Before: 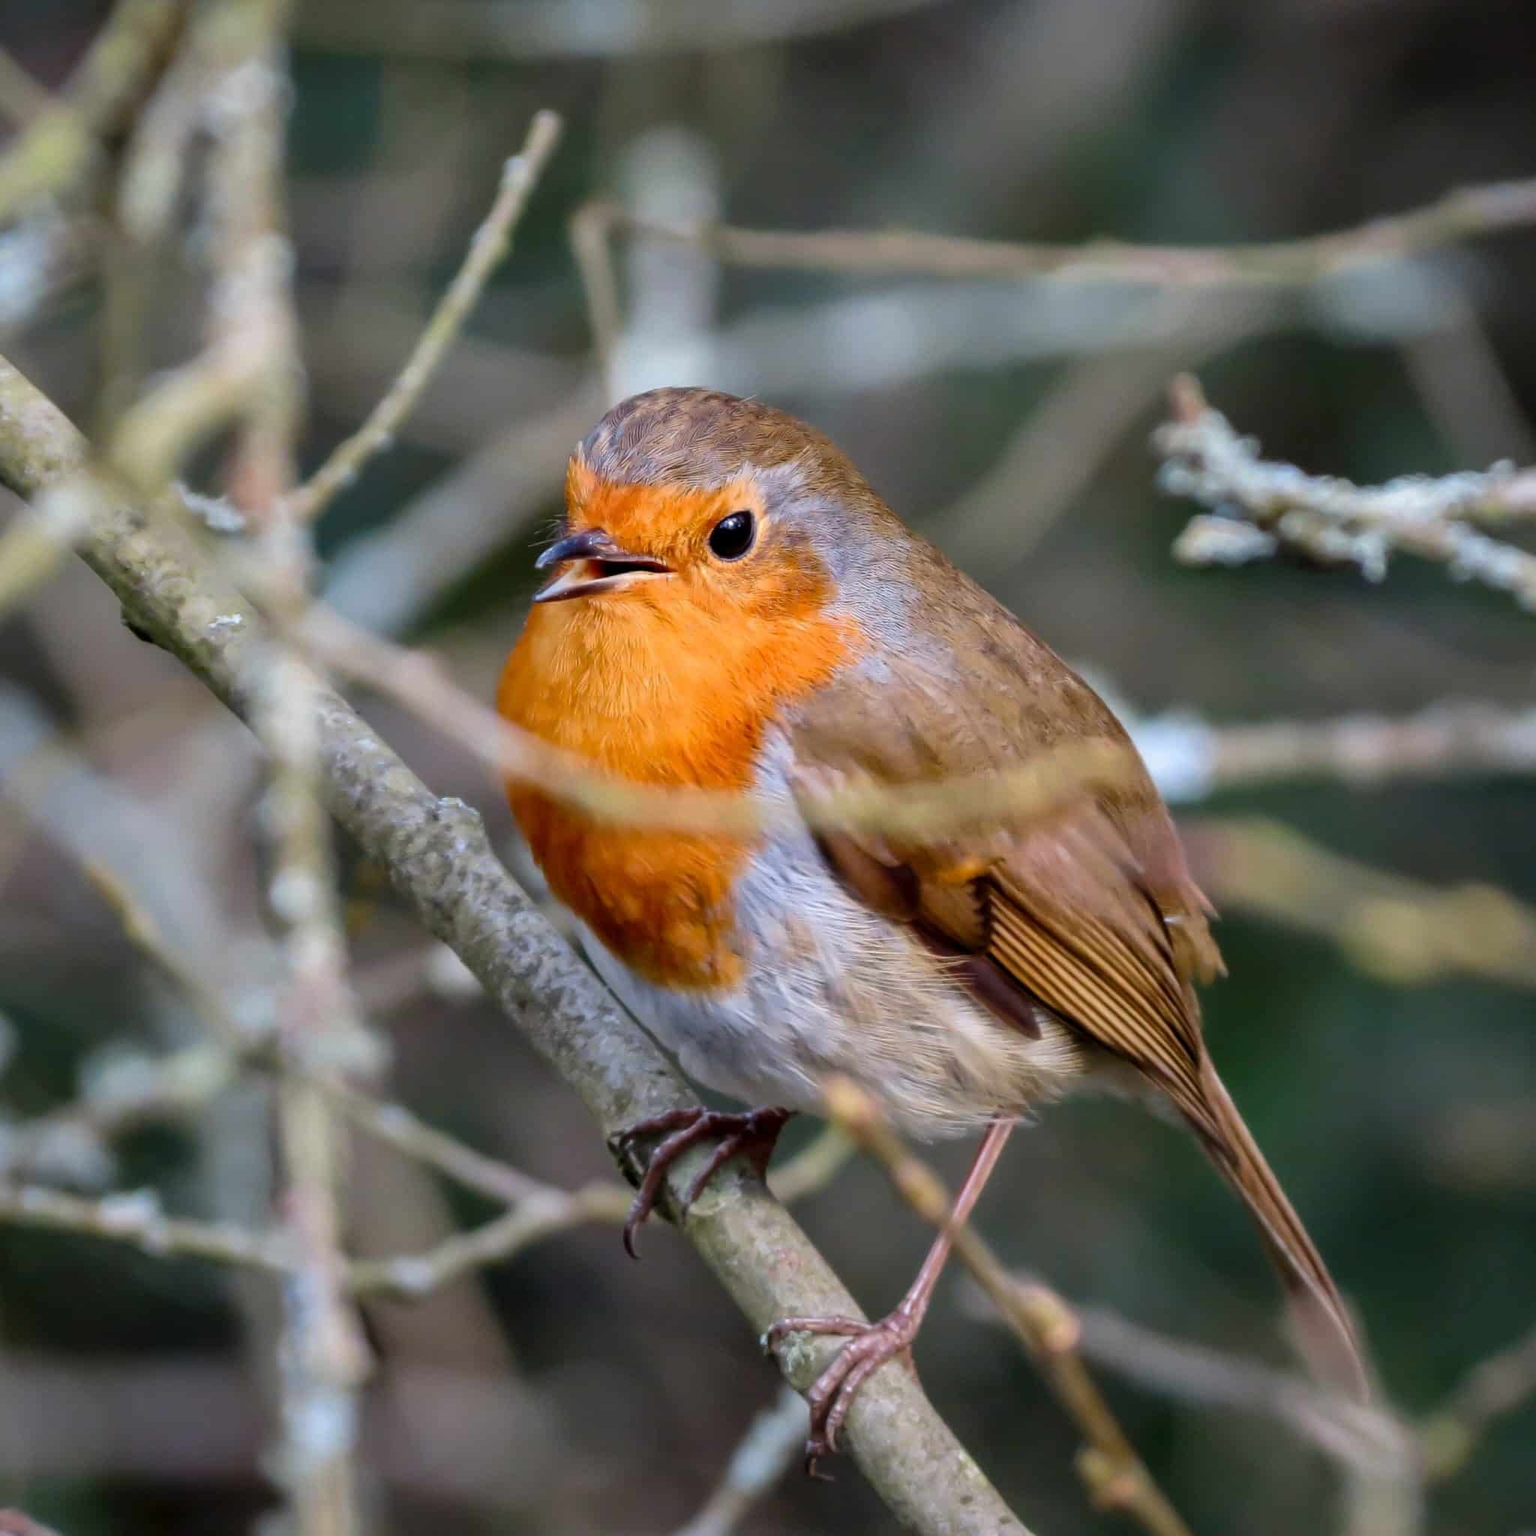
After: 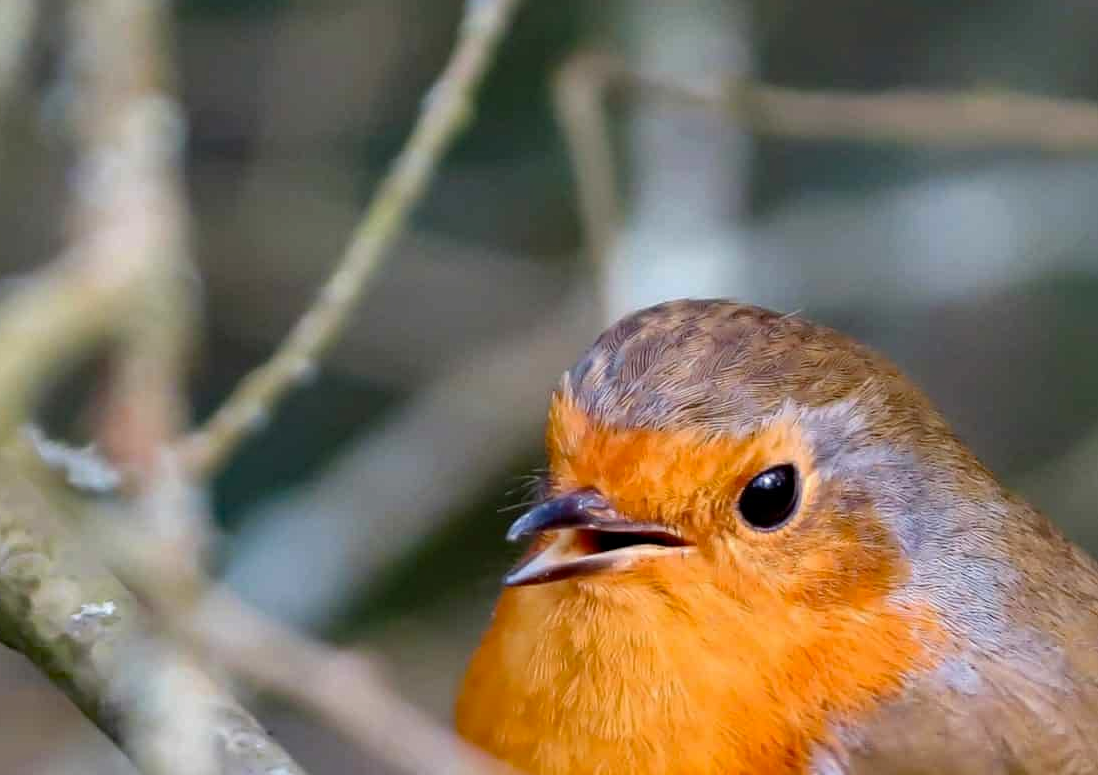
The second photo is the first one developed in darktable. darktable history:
crop: left 10.121%, top 10.631%, right 36.218%, bottom 51.526%
haze removal: compatibility mode true, adaptive false
